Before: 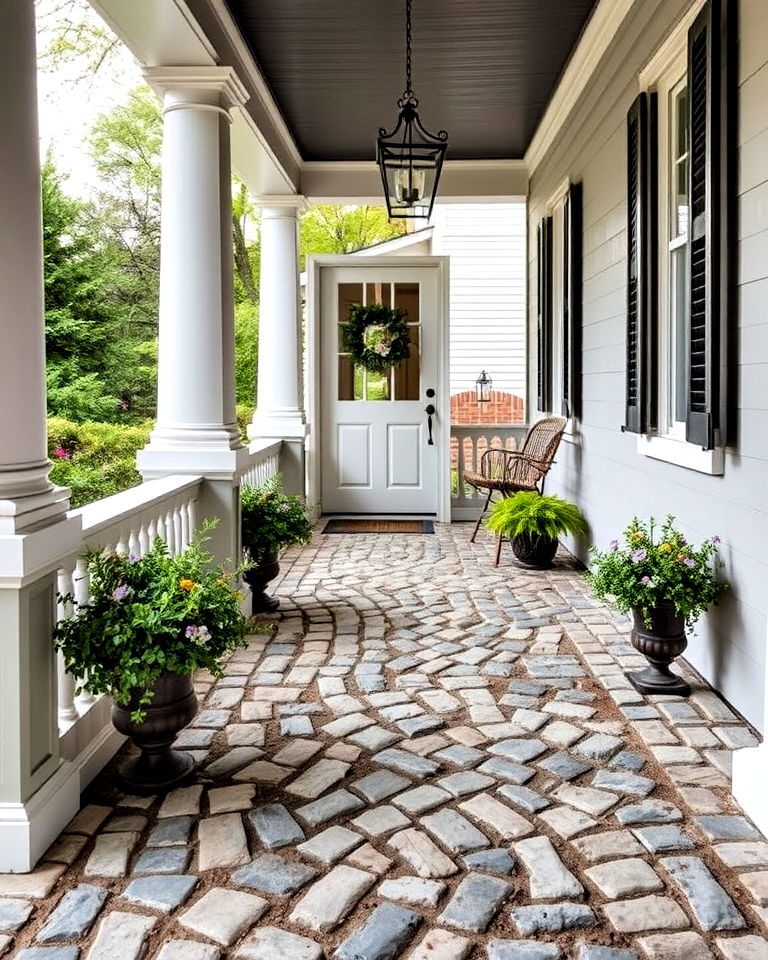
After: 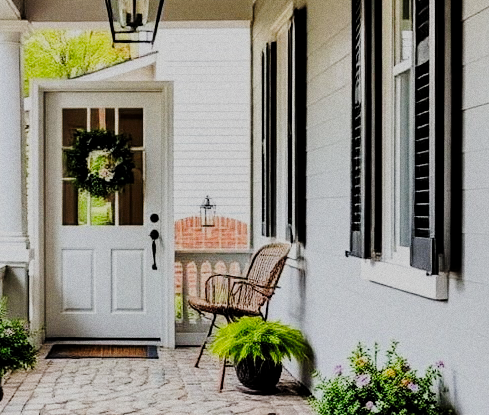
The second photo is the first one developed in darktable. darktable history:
filmic rgb: black relative exposure -6.98 EV, white relative exposure 5.63 EV, hardness 2.86
tone curve: curves: ch0 [(0, 0) (0.003, 0.002) (0.011, 0.009) (0.025, 0.02) (0.044, 0.034) (0.069, 0.046) (0.1, 0.062) (0.136, 0.083) (0.177, 0.119) (0.224, 0.162) (0.277, 0.216) (0.335, 0.282) (0.399, 0.365) (0.468, 0.457) (0.543, 0.541) (0.623, 0.624) (0.709, 0.713) (0.801, 0.797) (0.898, 0.889) (1, 1)], preserve colors none
crop: left 36.005%, top 18.293%, right 0.31%, bottom 38.444%
grain: coarseness 0.09 ISO
